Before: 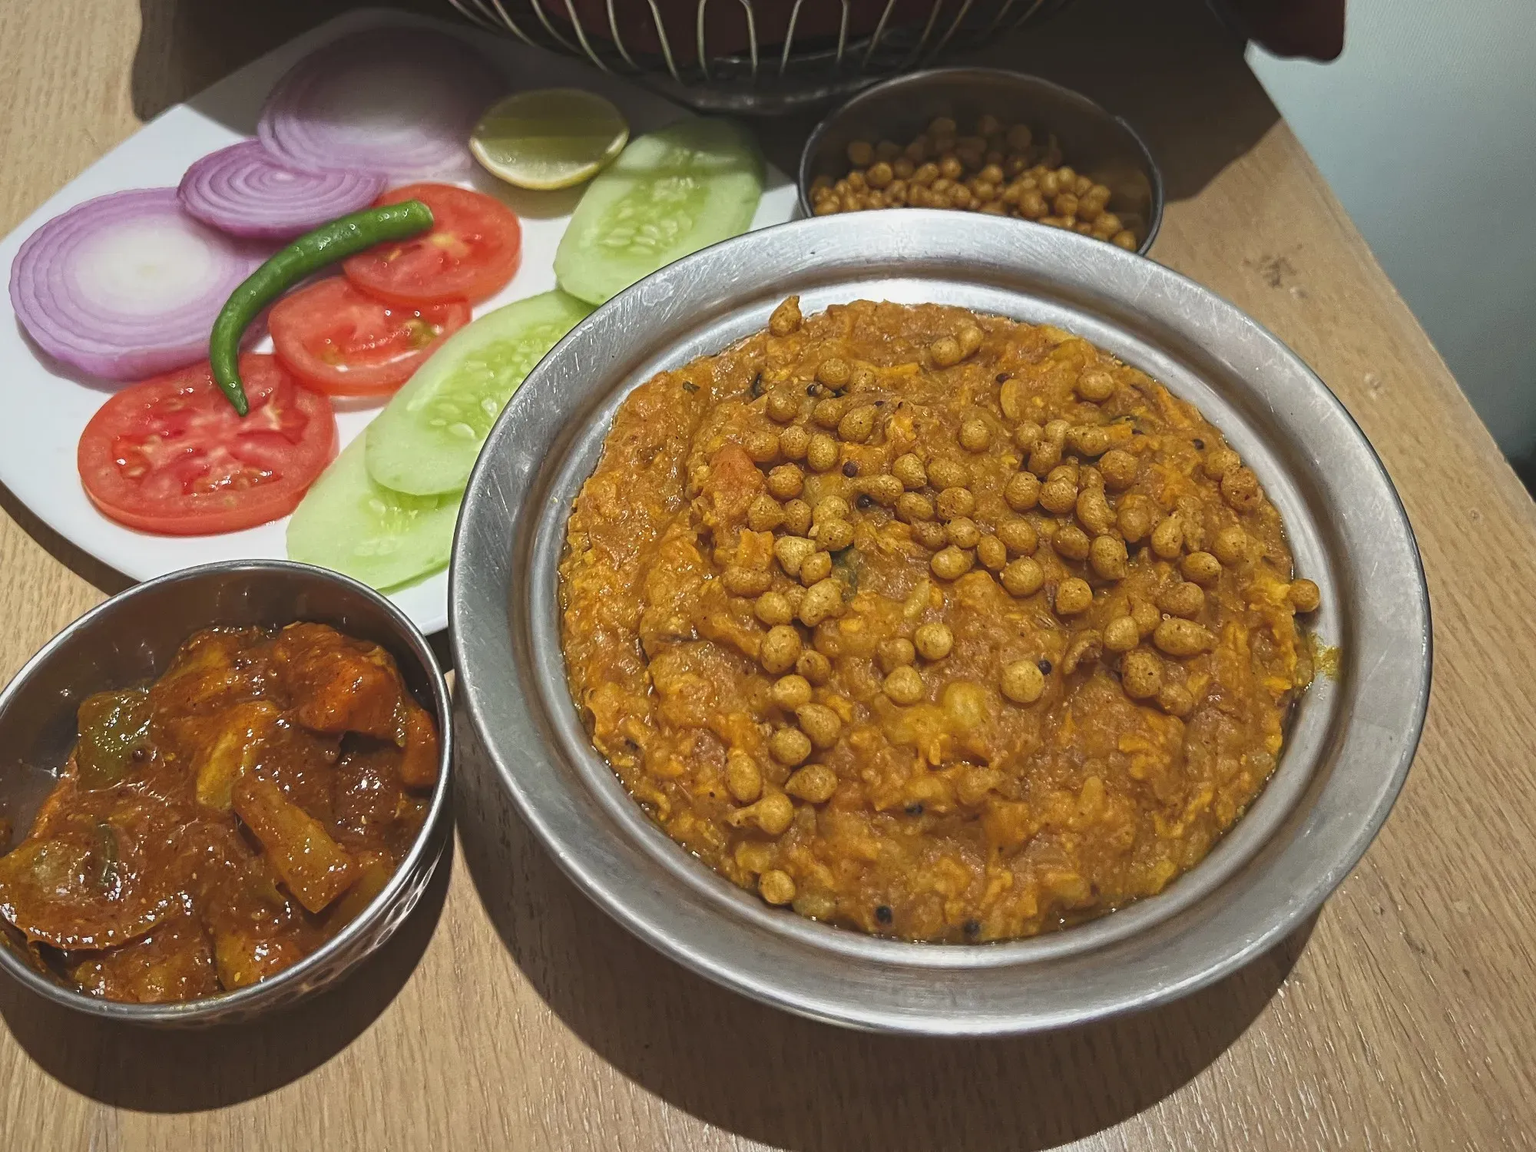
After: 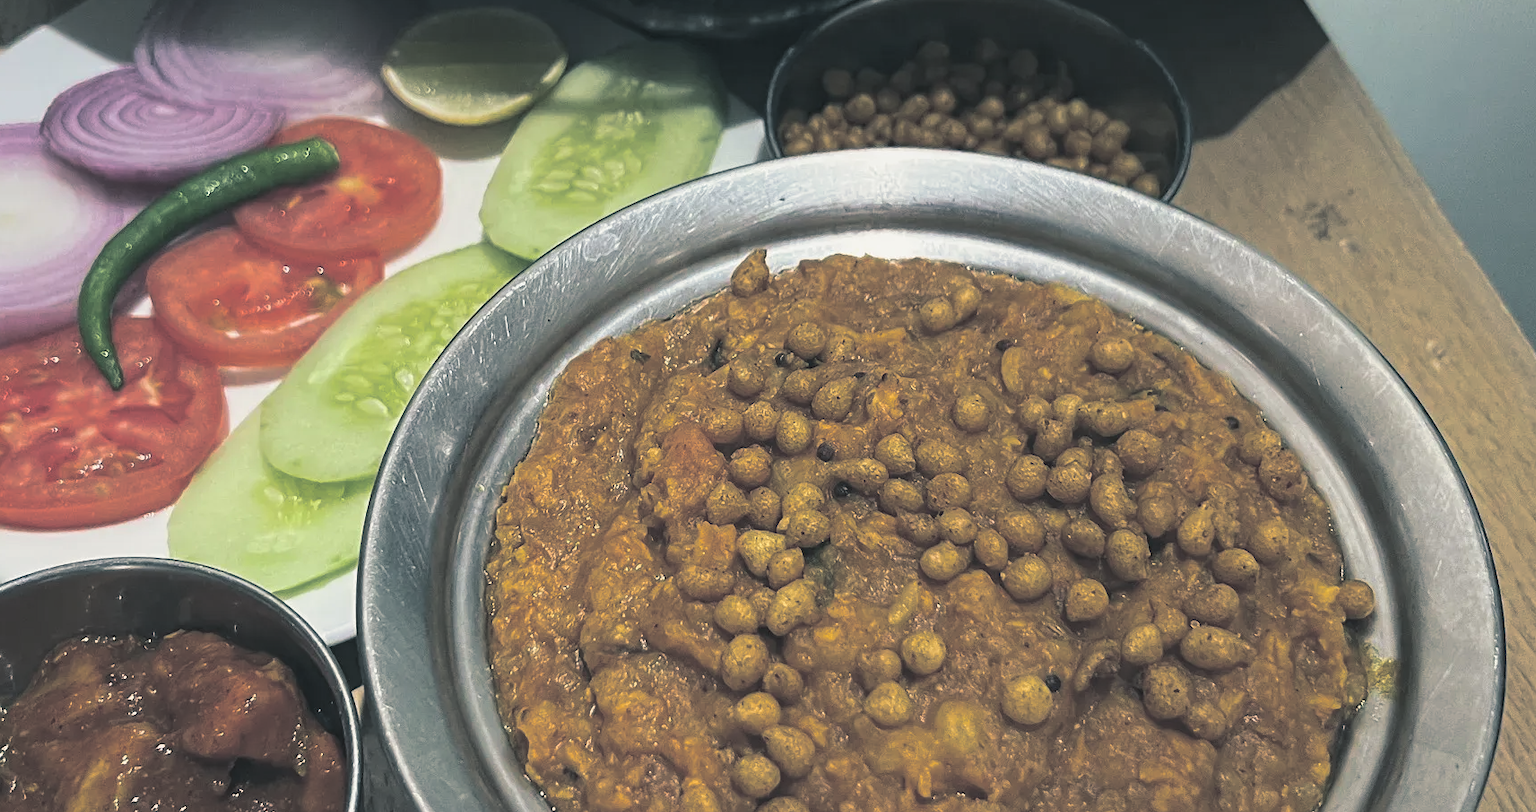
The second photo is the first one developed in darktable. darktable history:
crop and rotate: left 9.345%, top 7.22%, right 4.982%, bottom 32.331%
split-toning: shadows › hue 205.2°, shadows › saturation 0.29, highlights › hue 50.4°, highlights › saturation 0.38, balance -49.9
